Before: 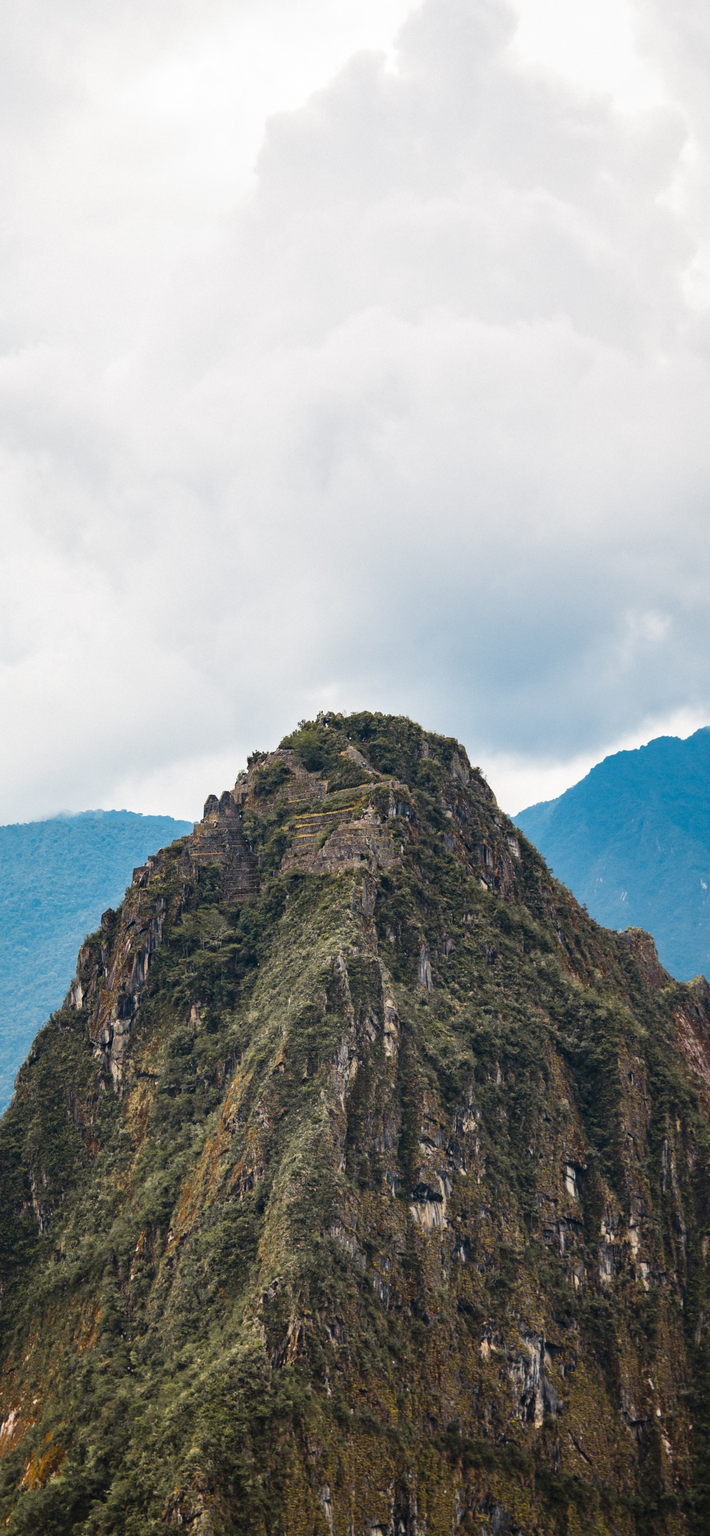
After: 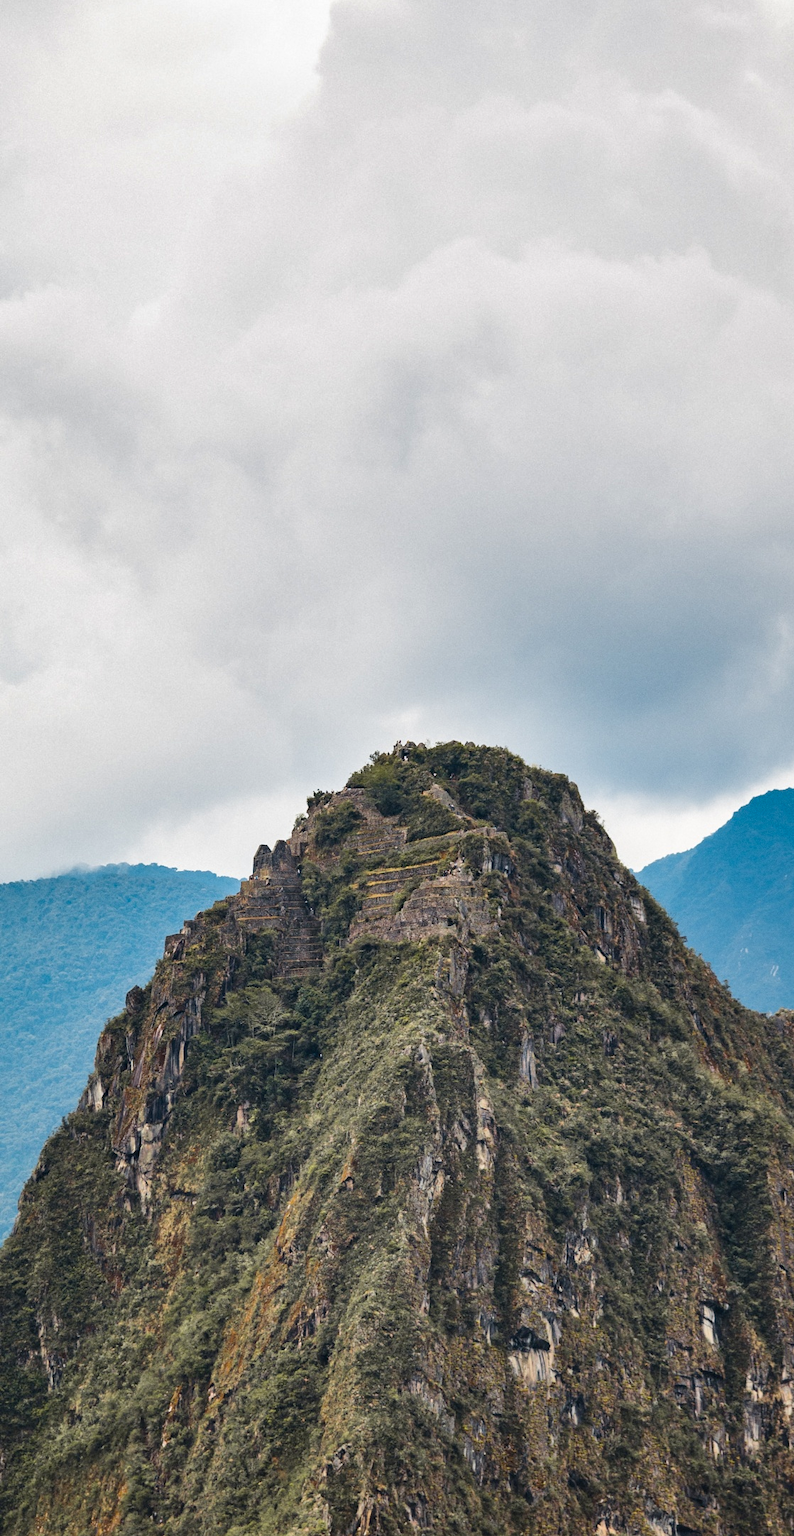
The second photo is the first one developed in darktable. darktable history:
crop: top 7.497%, right 9.775%, bottom 11.96%
shadows and highlights: soften with gaussian
